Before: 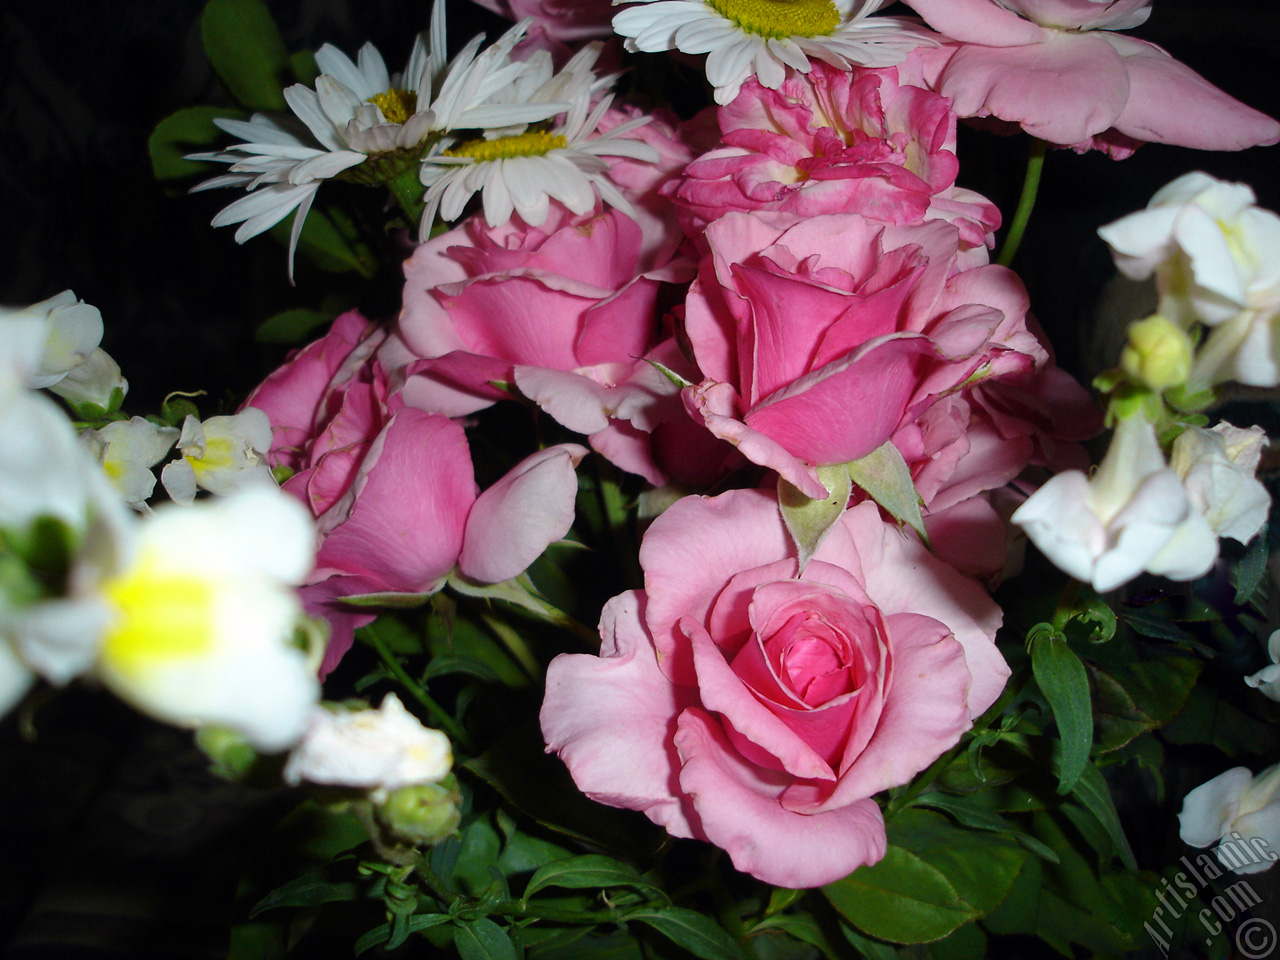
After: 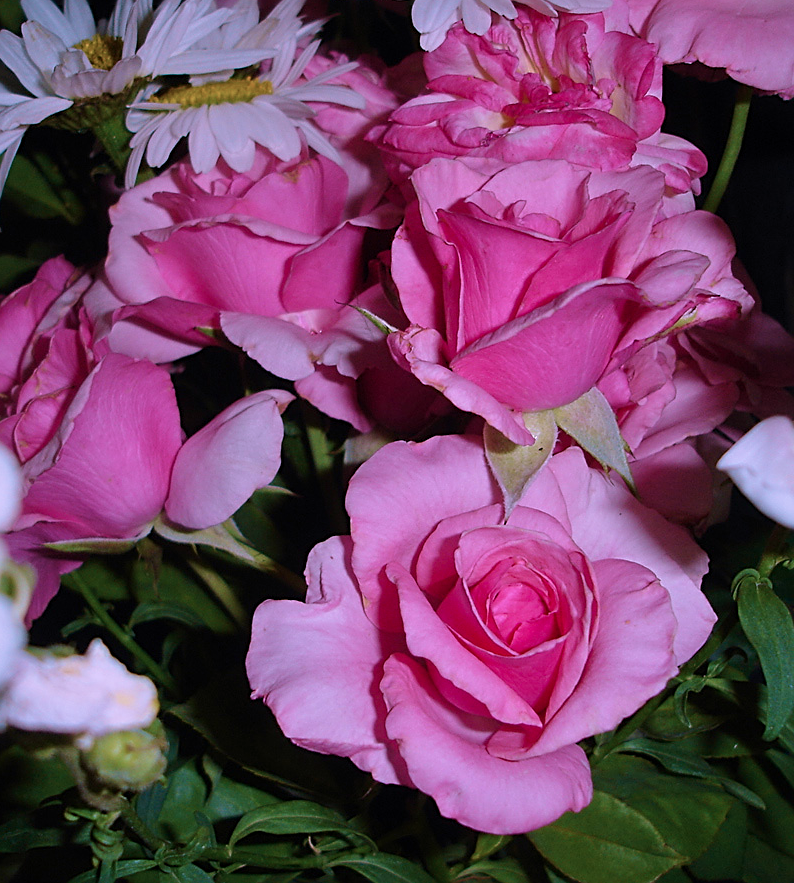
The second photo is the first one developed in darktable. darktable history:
crop and rotate: left 23.008%, top 5.639%, right 14.921%, bottom 2.284%
sharpen: on, module defaults
color correction: highlights a* 15.23, highlights b* -25.68
velvia: on, module defaults
tone equalizer: -8 EV -0.002 EV, -7 EV 0.004 EV, -6 EV -0.044 EV, -5 EV 0.01 EV, -4 EV -0.007 EV, -3 EV 0.022 EV, -2 EV -0.044 EV, -1 EV -0.288 EV, +0 EV -0.6 EV
